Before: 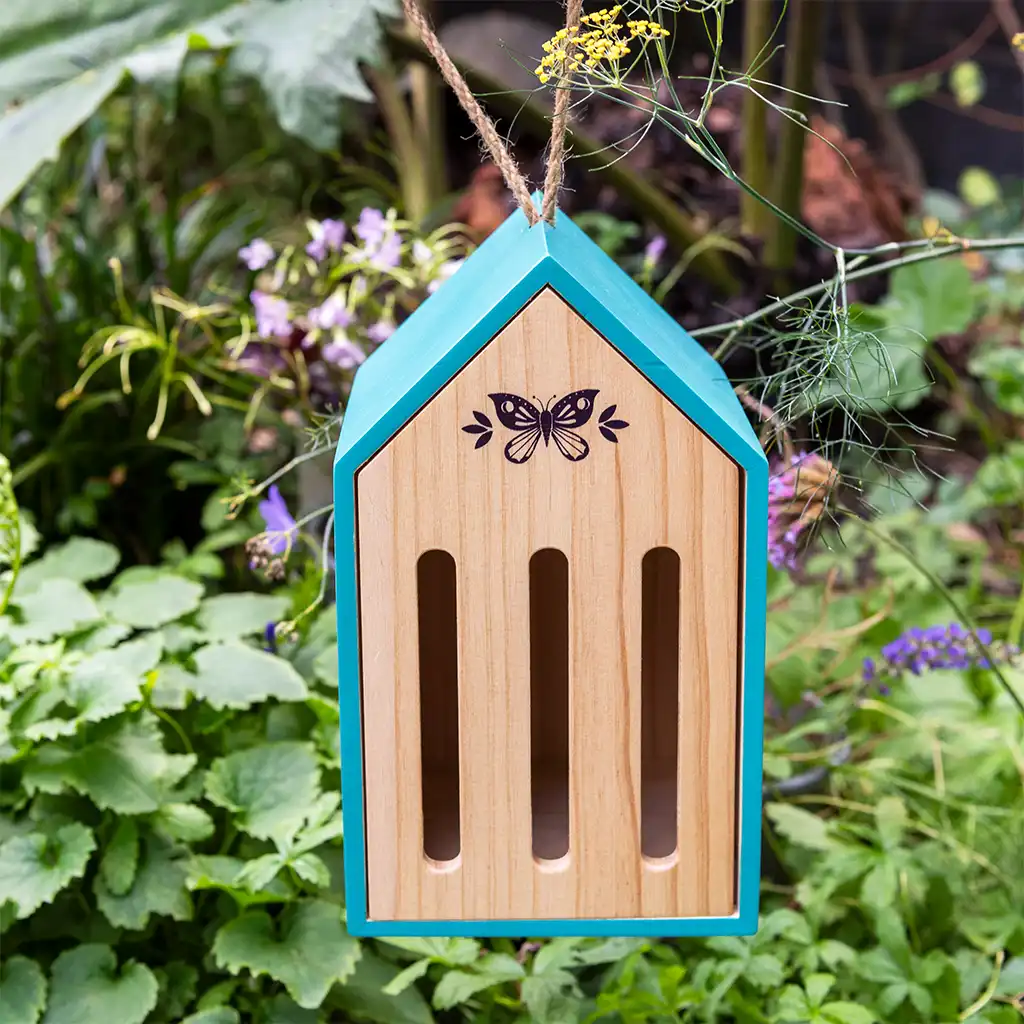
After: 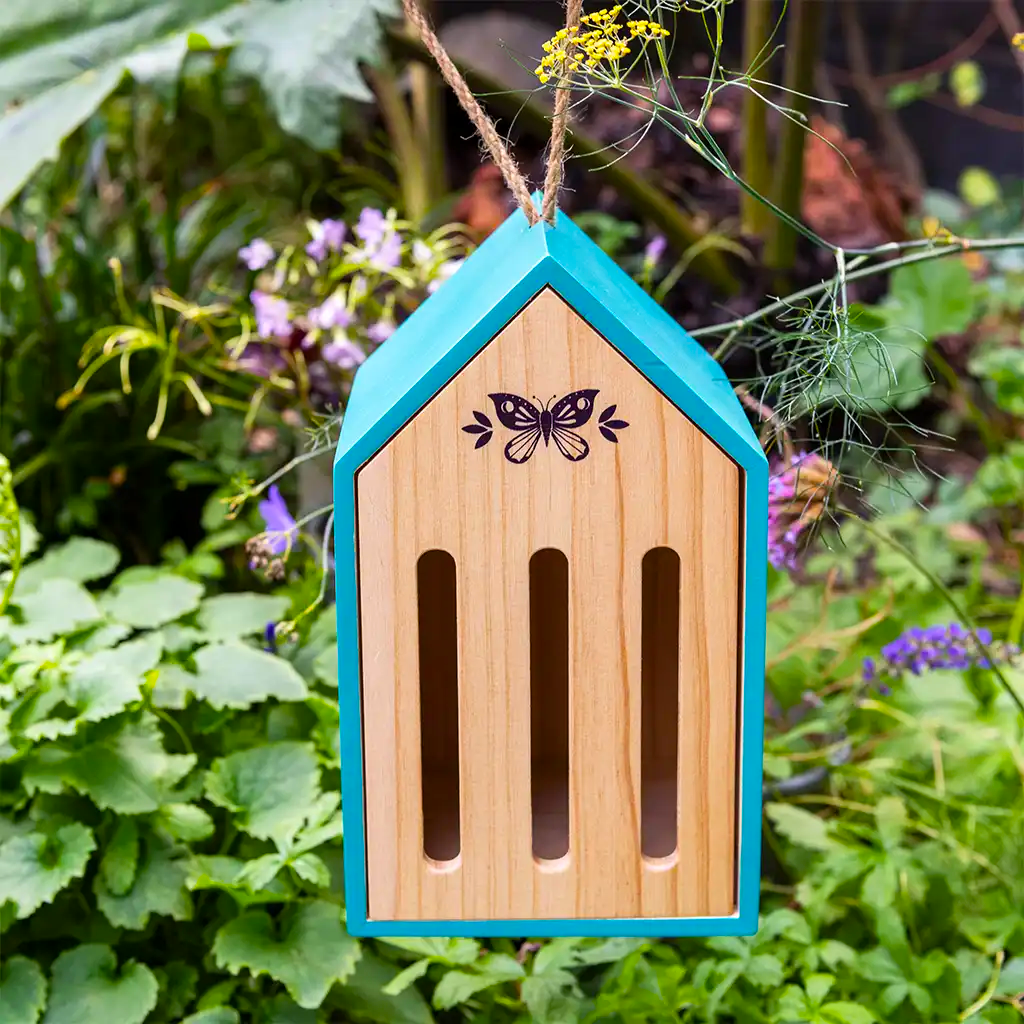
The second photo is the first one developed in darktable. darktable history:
color balance rgb: perceptual saturation grading › global saturation 29.447%
